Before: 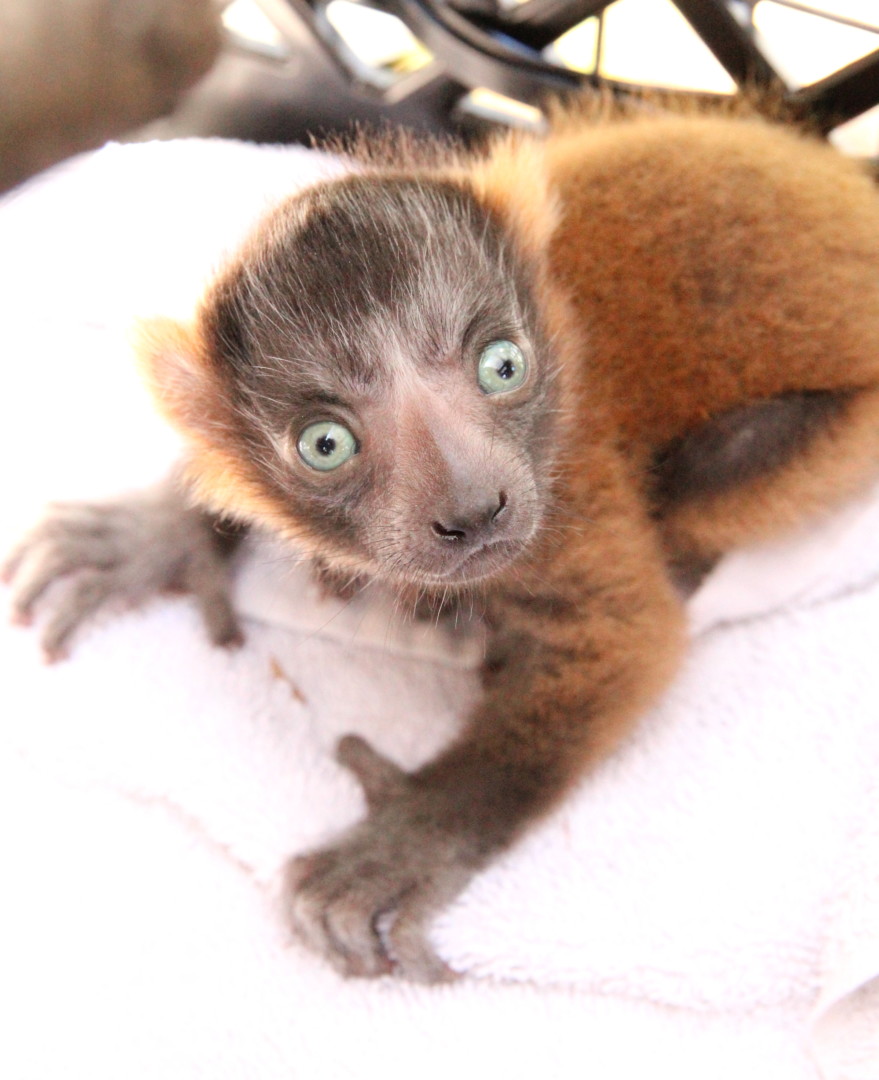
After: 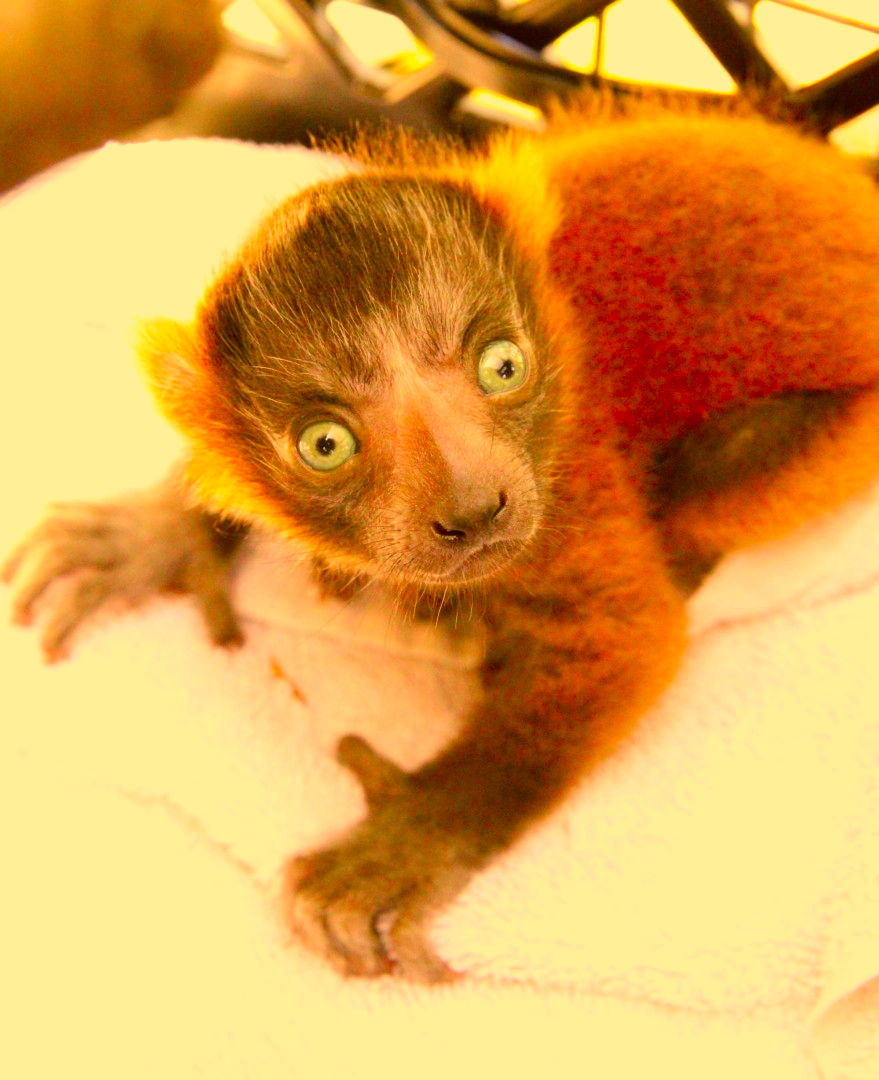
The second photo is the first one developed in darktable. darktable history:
color correction: highlights a* 10.74, highlights b* 30.11, shadows a* 2.78, shadows b* 17.57, saturation 1.75
